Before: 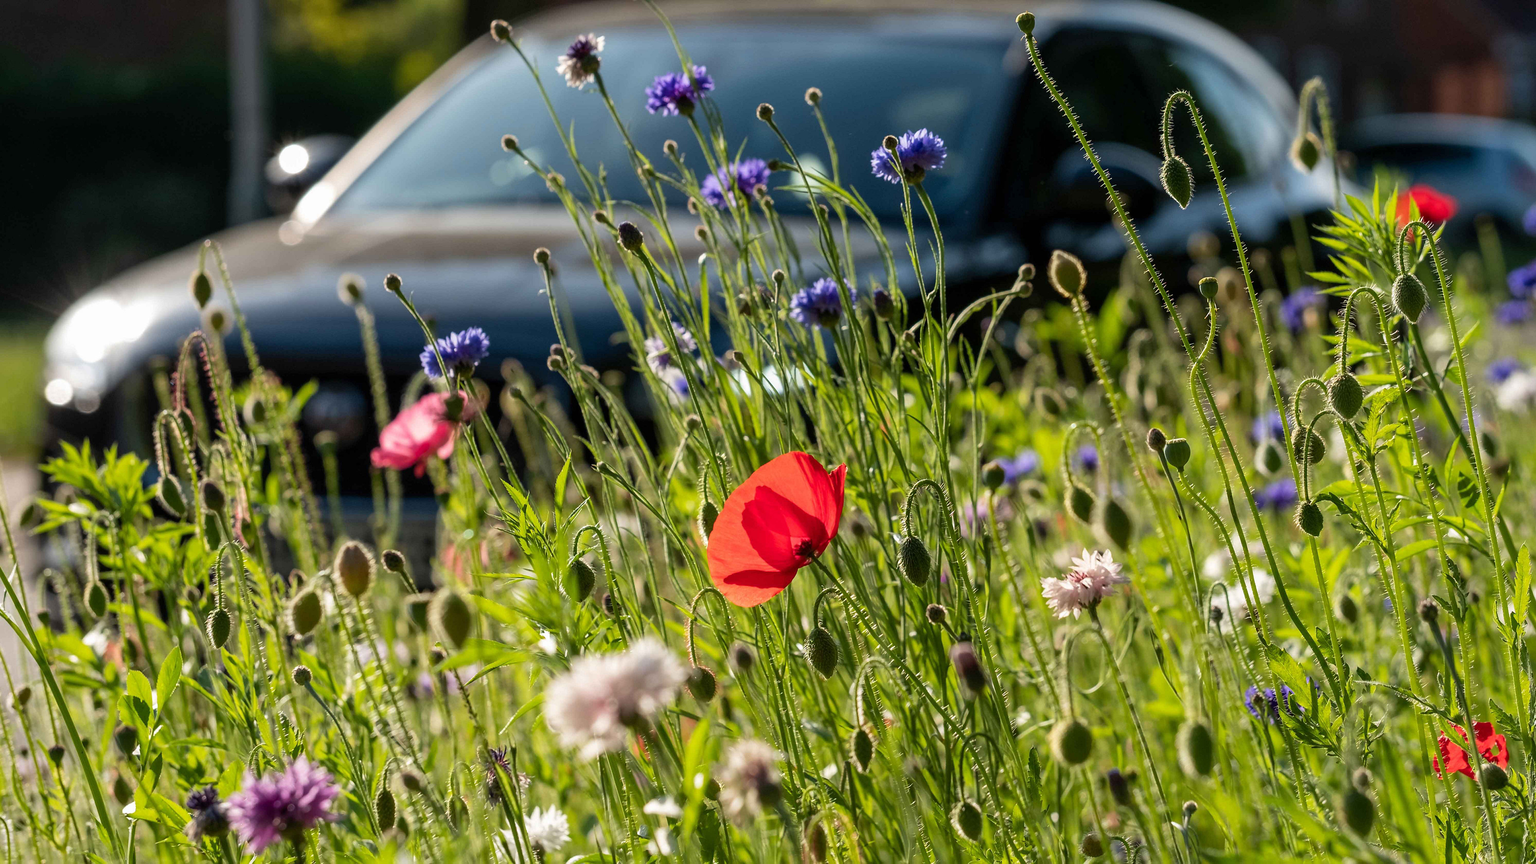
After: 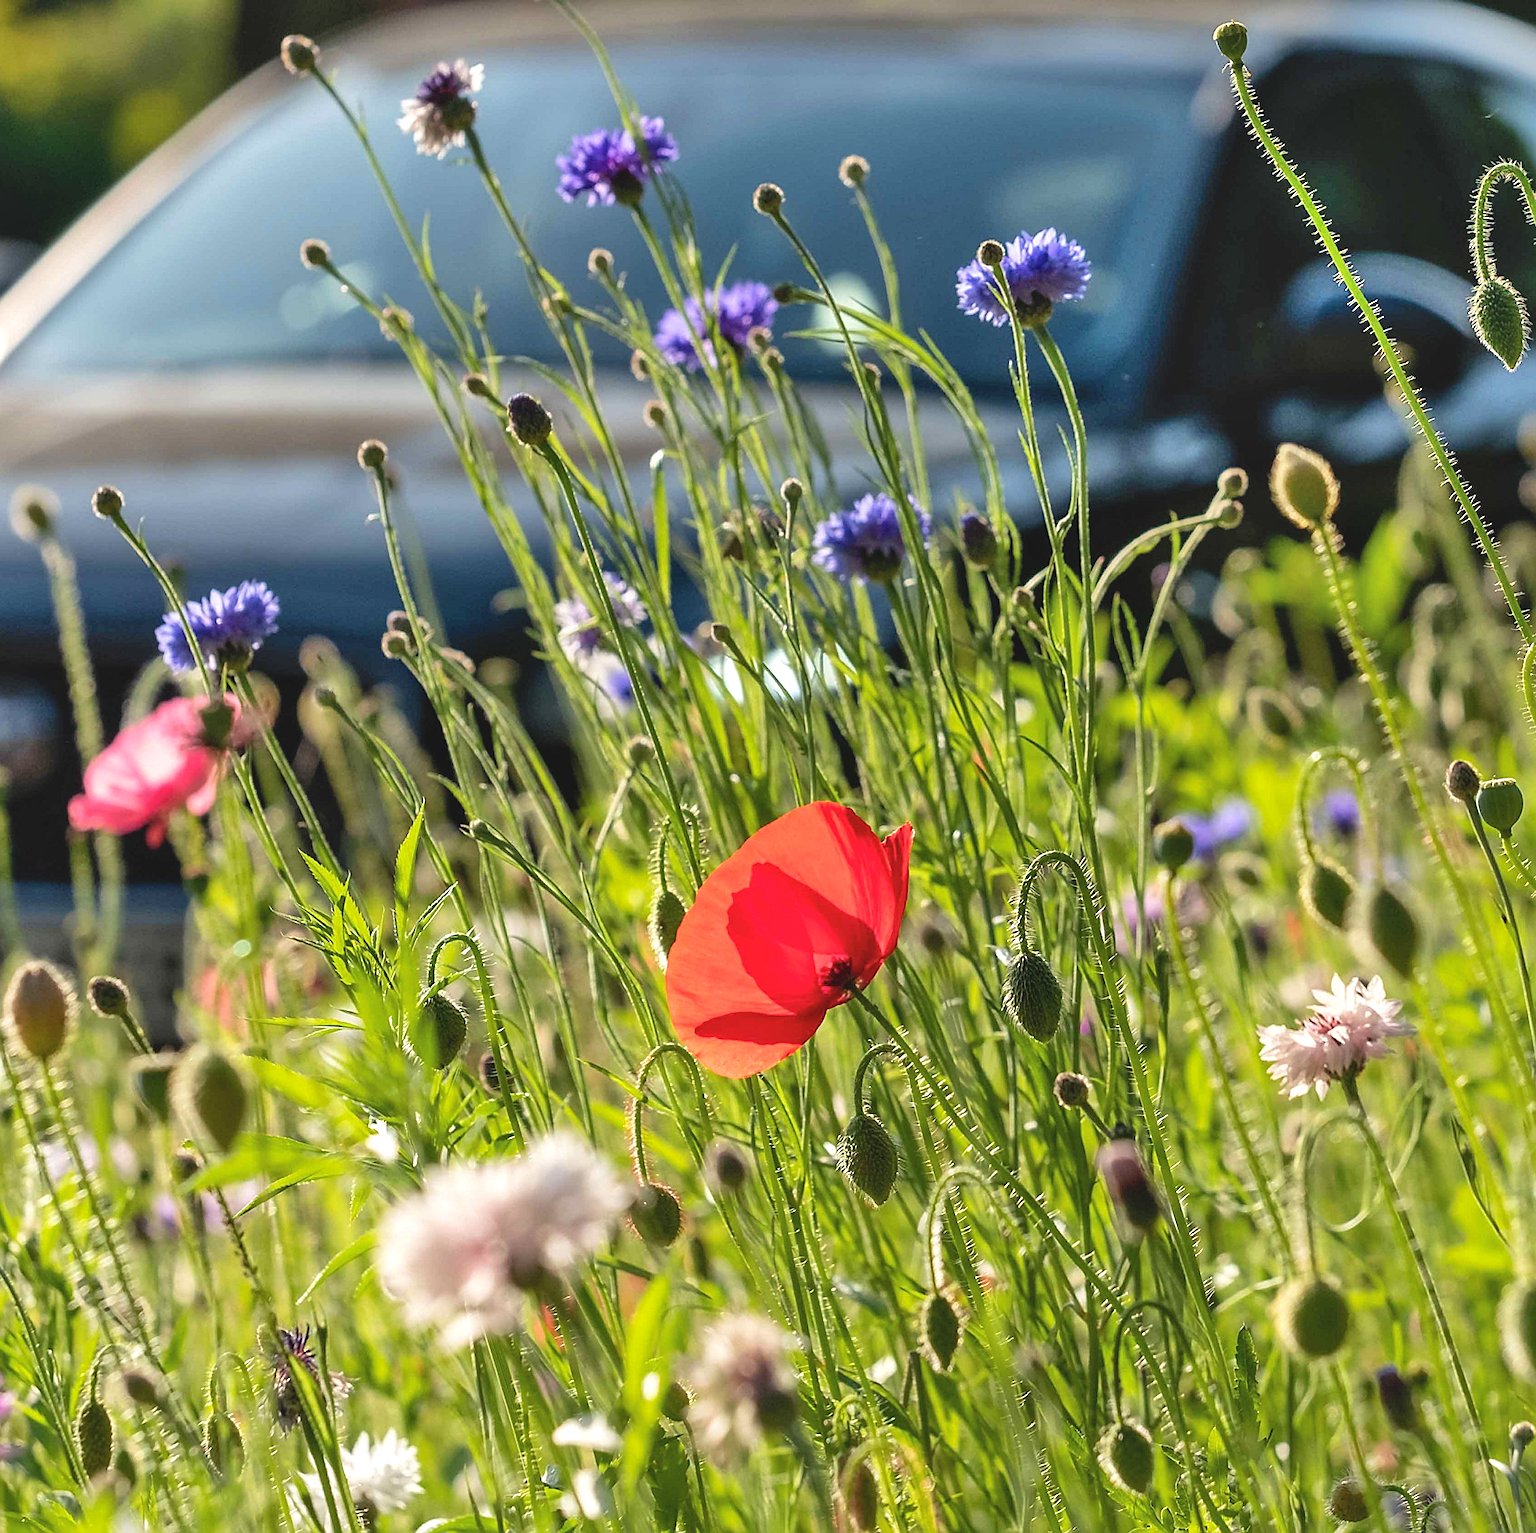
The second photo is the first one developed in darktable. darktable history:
sharpen: on, module defaults
shadows and highlights: radius 112.74, shadows 51.7, white point adjustment 9, highlights -4.2, soften with gaussian
crop: left 21.631%, right 22.018%, bottom 0.01%
exposure: compensate highlight preservation false
contrast brightness saturation: contrast -0.097, brightness 0.048, saturation 0.08
